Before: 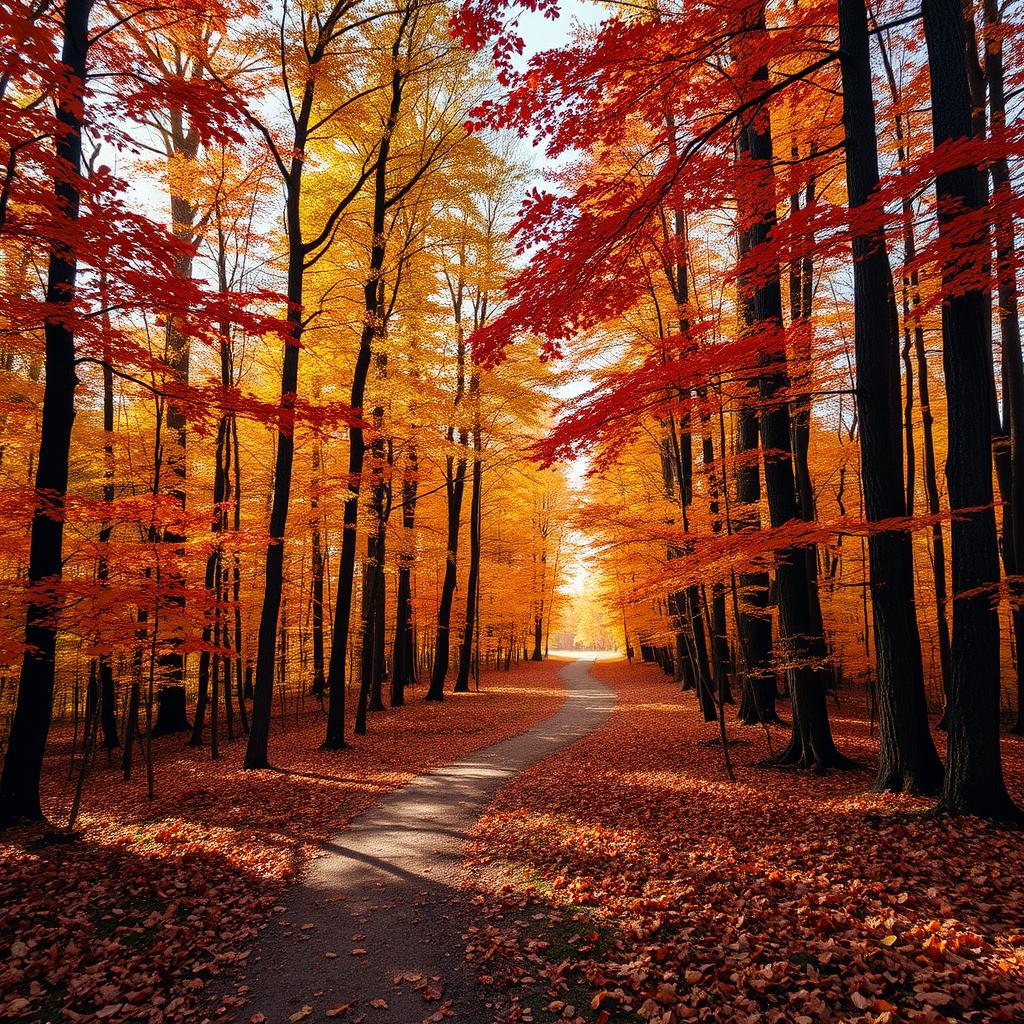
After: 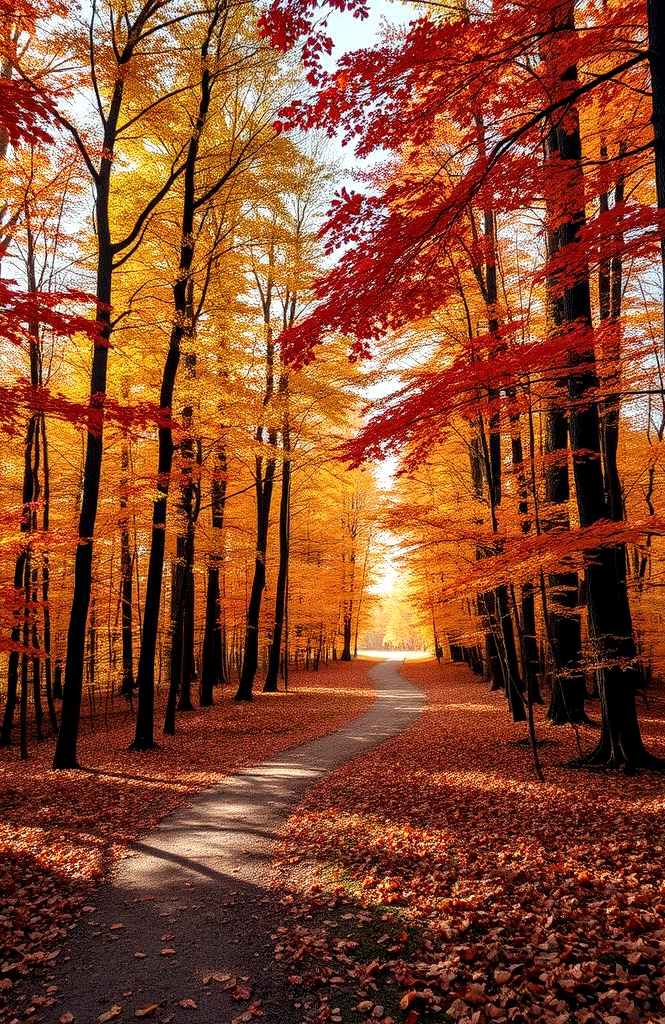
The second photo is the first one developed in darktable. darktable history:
crop and rotate: left 18.699%, right 16.263%
local contrast: highlights 84%, shadows 80%
